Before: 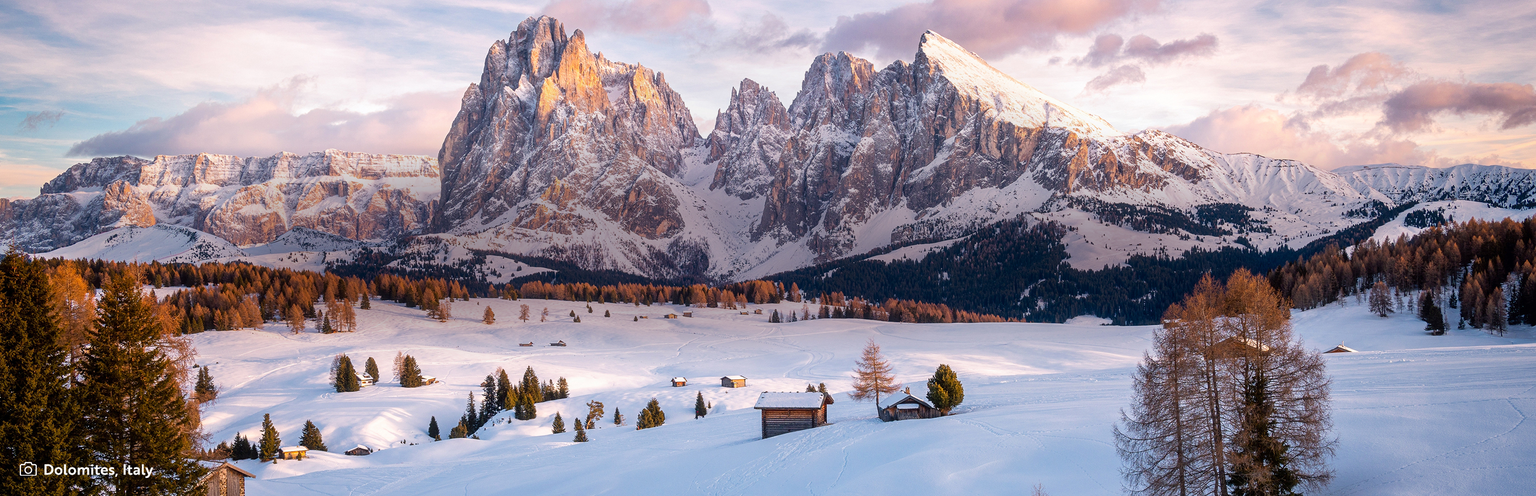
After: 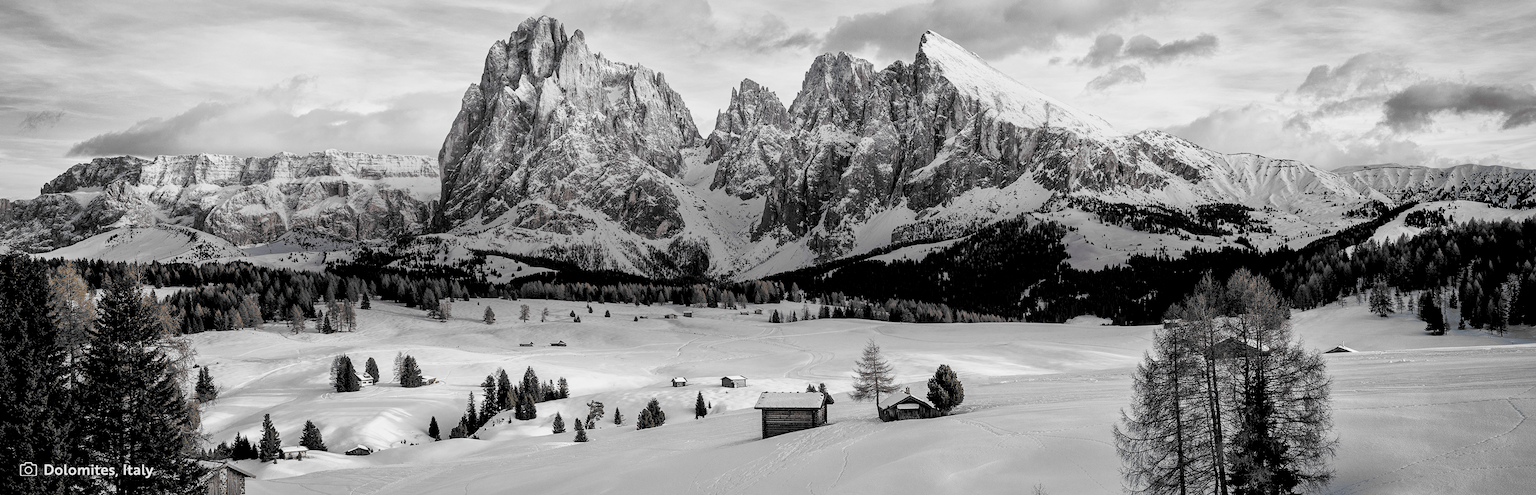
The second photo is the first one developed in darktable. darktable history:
local contrast: mode bilateral grid, contrast 21, coarseness 51, detail 159%, midtone range 0.2
filmic rgb: black relative exposure -5.02 EV, white relative exposure 3.2 EV, hardness 3.46, contrast 1.194, highlights saturation mix -48.53%, add noise in highlights 0.001, preserve chrominance no, color science v3 (2019), use custom middle-gray values true, contrast in highlights soft
